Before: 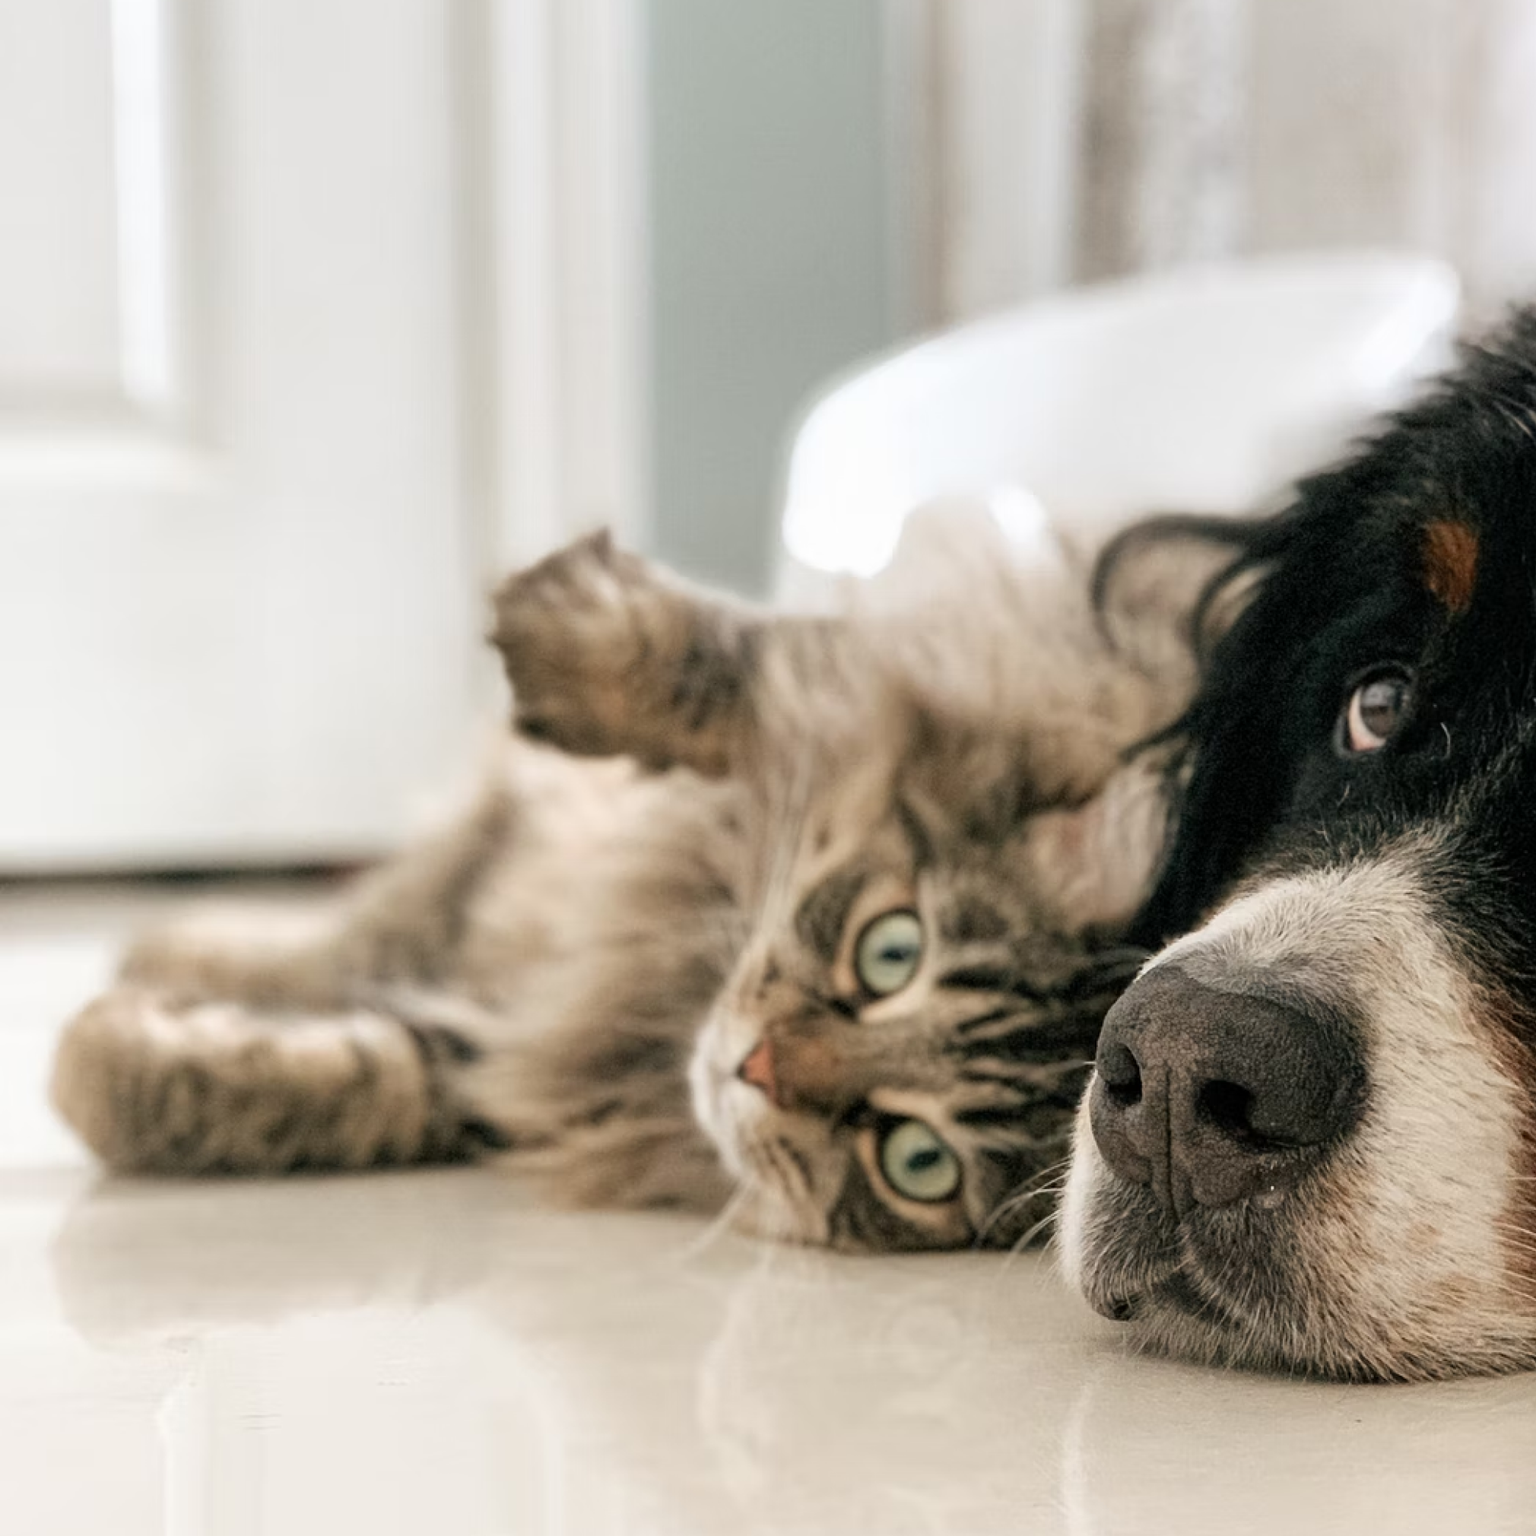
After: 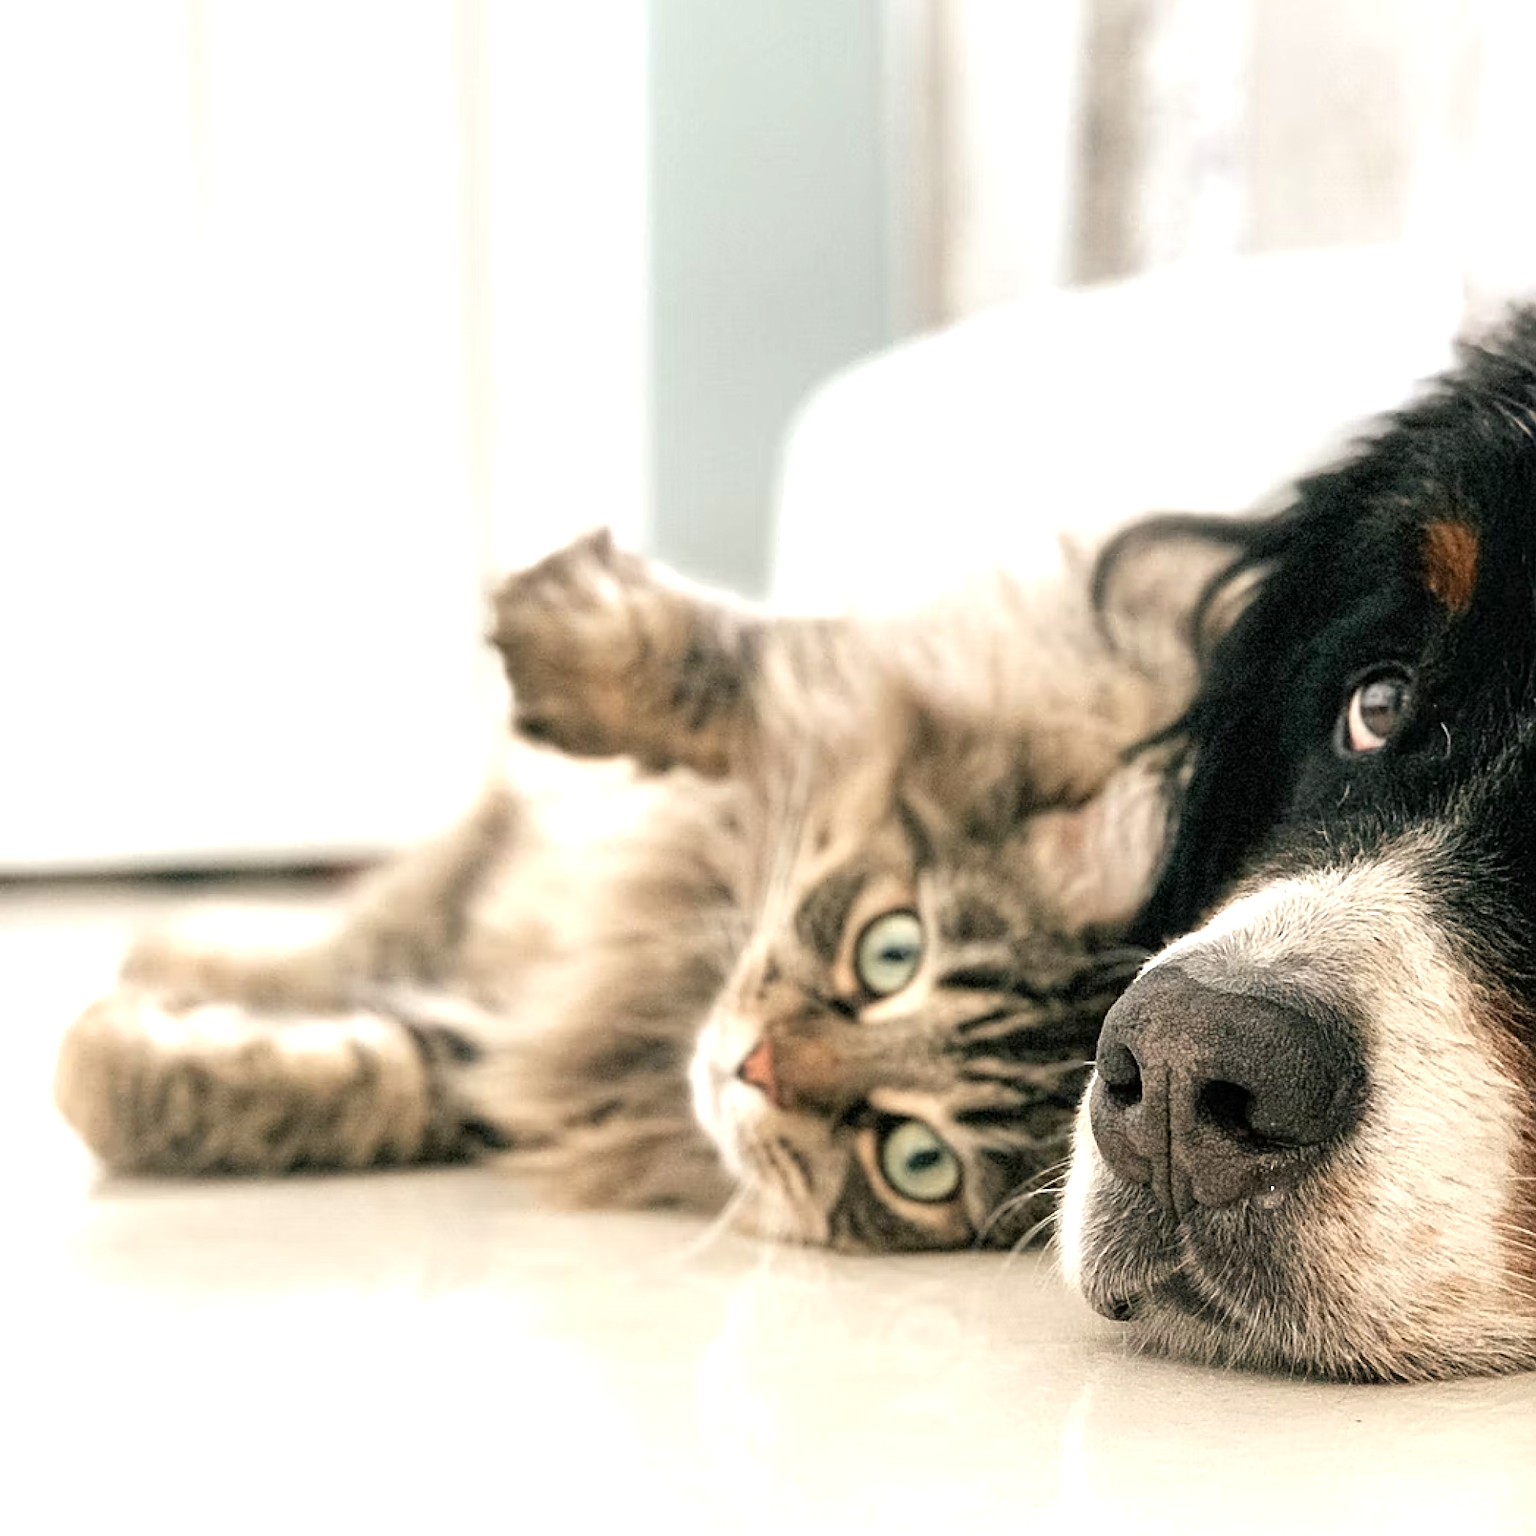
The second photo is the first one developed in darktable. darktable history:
exposure: exposure 0.77 EV, compensate highlight preservation false
sharpen: on, module defaults
